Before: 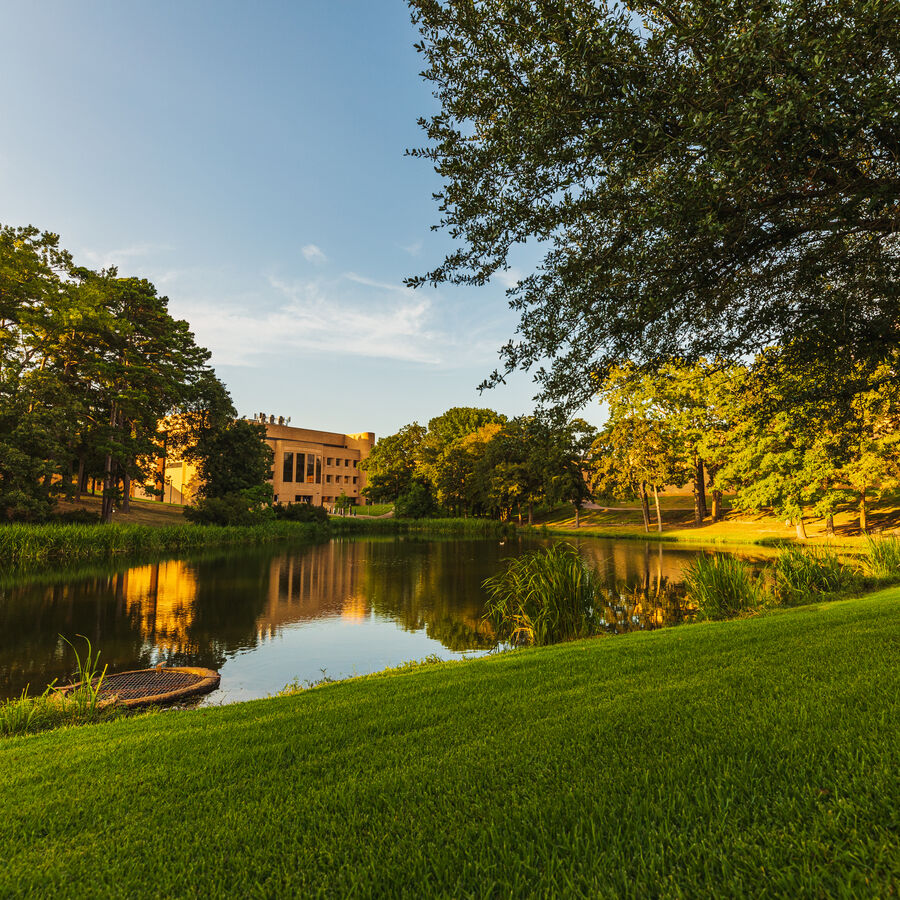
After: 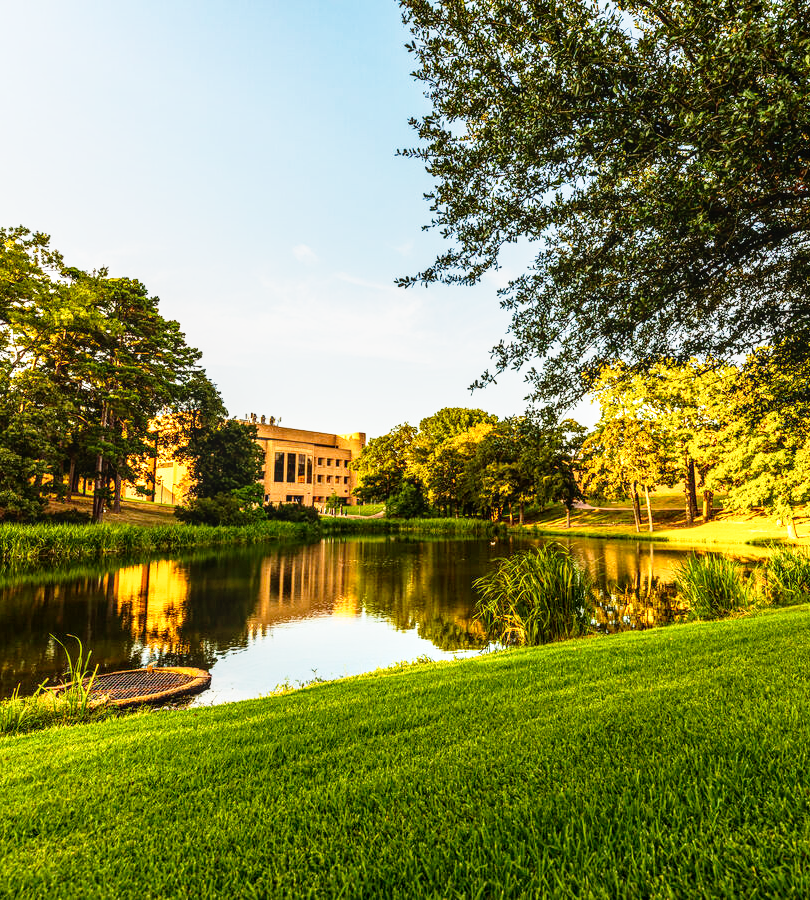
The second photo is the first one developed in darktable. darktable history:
crop and rotate: left 1.088%, right 8.807%
base curve: curves: ch0 [(0, 0) (0.012, 0.01) (0.073, 0.168) (0.31, 0.711) (0.645, 0.957) (1, 1)], preserve colors none
tone curve: curves: ch0 [(0, 0) (0.003, 0.01) (0.011, 0.015) (0.025, 0.023) (0.044, 0.037) (0.069, 0.055) (0.1, 0.08) (0.136, 0.114) (0.177, 0.155) (0.224, 0.201) (0.277, 0.254) (0.335, 0.319) (0.399, 0.387) (0.468, 0.459) (0.543, 0.544) (0.623, 0.634) (0.709, 0.731) (0.801, 0.827) (0.898, 0.921) (1, 1)], color space Lab, independent channels, preserve colors none
local contrast: on, module defaults
